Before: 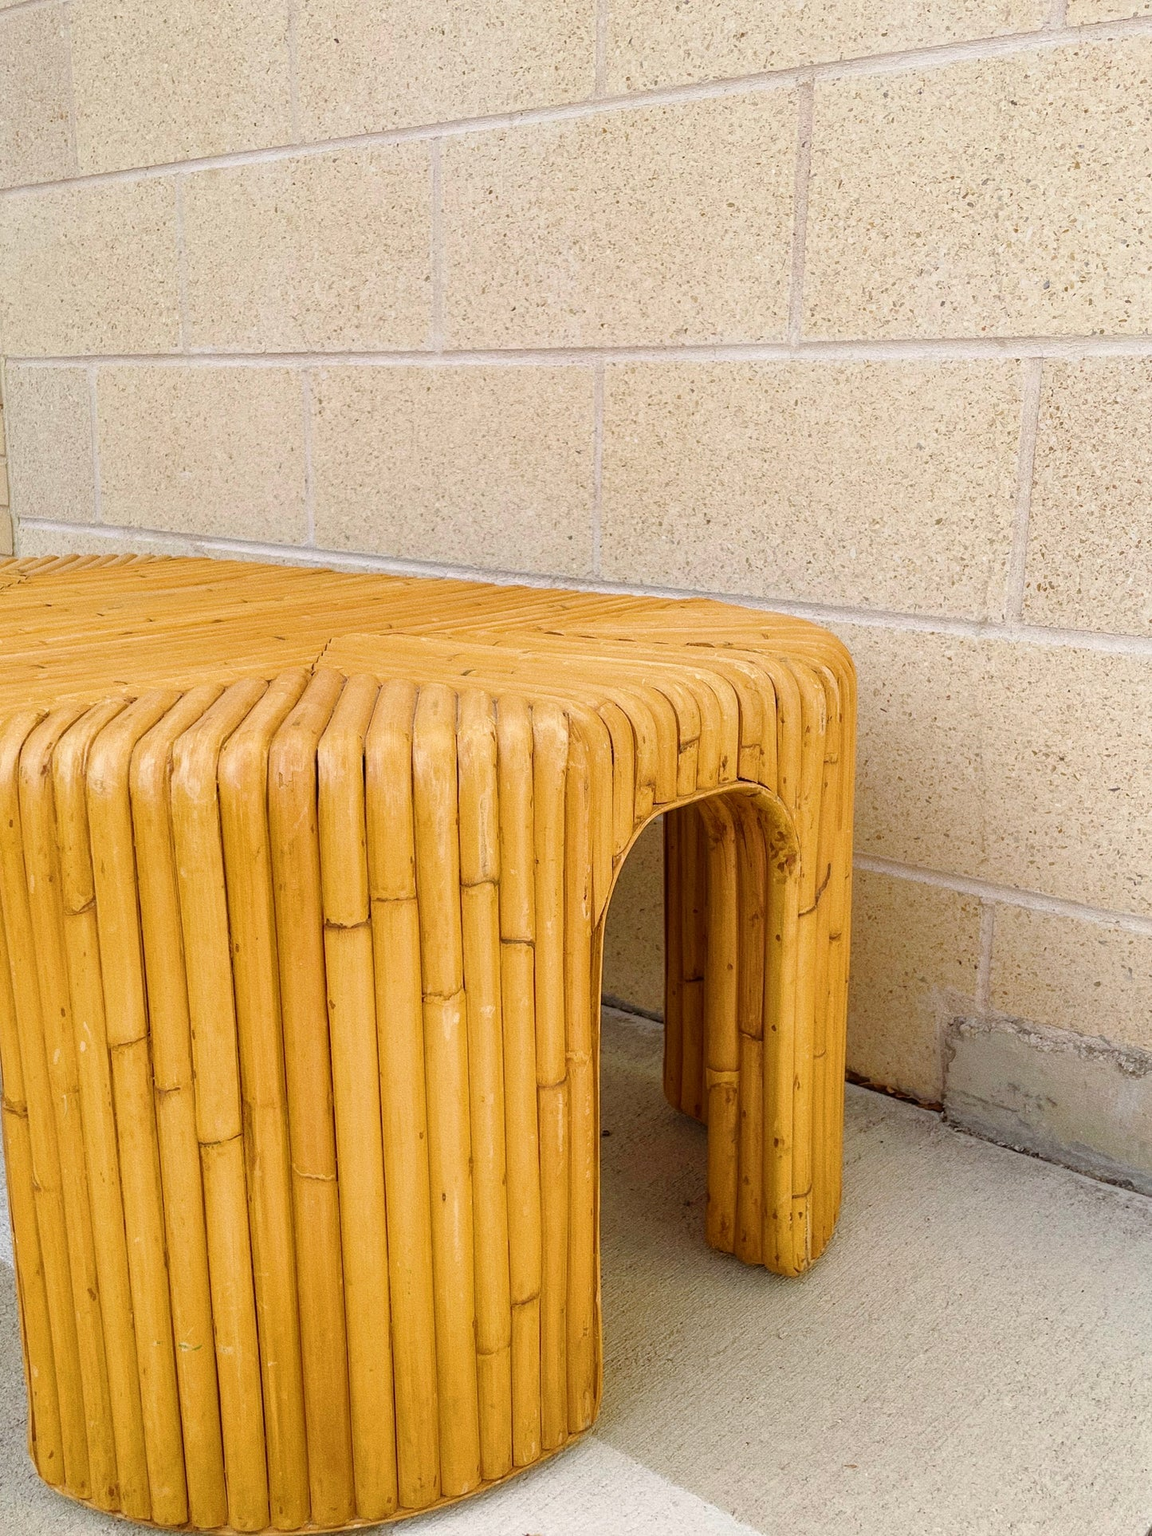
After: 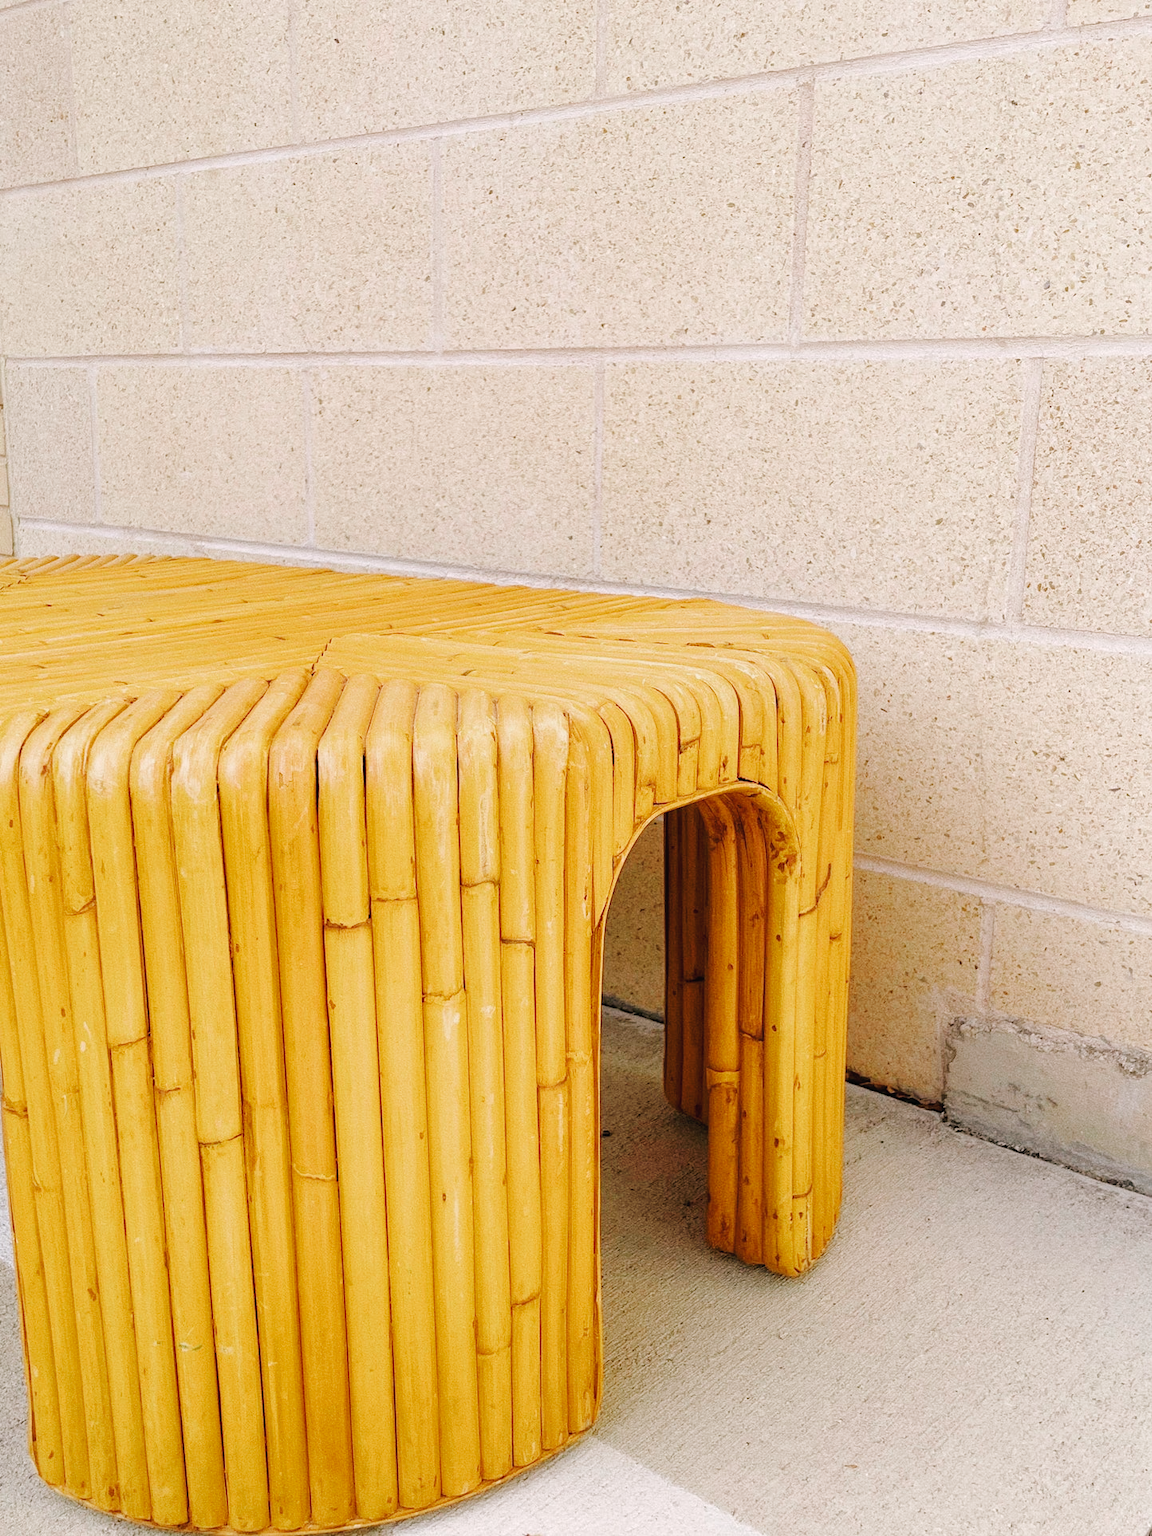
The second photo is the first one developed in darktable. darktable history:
tone curve: curves: ch0 [(0, 0) (0.003, 0.009) (0.011, 0.009) (0.025, 0.01) (0.044, 0.02) (0.069, 0.032) (0.1, 0.048) (0.136, 0.092) (0.177, 0.153) (0.224, 0.217) (0.277, 0.306) (0.335, 0.402) (0.399, 0.488) (0.468, 0.574) (0.543, 0.648) (0.623, 0.716) (0.709, 0.783) (0.801, 0.851) (0.898, 0.92) (1, 1)], preserve colors none
color look up table: target L [92.14, 90.04, 86.92, 86.2, 69.76, 63.49, 58.88, 52.5, 42.17, 37.5, 22.29, 200.57, 89.54, 80.1, 61.7, 57.91, 60.13, 50.09, 49.32, 46.57, 42.04, 37.7, 30.6, 17.62, 98.13, 82.9, 73.21, 70.53, 70.09, 60.2, 58.64, 67.94, 51.74, 42.12, 39.85, 36.29, 31.2, 31.19, 31.38, 13.57, 6.365, 84.36, 79.55, 63.23, 59.24, 60.52, 36.69, 32.4, 6.729], target a [-23.22, -21.41, -38.09, -40.51, -18.13, -39.4, -59.41, -27.55, -16.93, -30.11, -19.47, 0, 4.301, 12.45, 30.26, 61.84, 16.4, 8.887, 46.84, 72.38, 47.44, 54.7, 5.206, 25.77, 2.595, 33.16, 37.14, 21.13, 32.2, 45.8, 71.24, 54.39, 63.21, 5.967, 15.89, 40.74, 42.41, 21.97, 19.48, 22.27, 21.52, -43.93, -33.78, -41.99, -20.27, -15.24, -20.56, -5.609, -4.938], target b [47.43, 16.85, 27.87, 10.74, 8.735, 21.55, 37.56, 39.89, 21.32, 21.04, 16.56, 0, 23.2, 64.46, 36.43, 32.82, 9.2, 45.85, 18.66, 51.87, 42.75, 41.31, 3.45, 17.69, -2.003, -19.38, 2.019, -23.05, -38.6, -19.97, -30.2, -39.83, -2.976, -63.87, -38.54, -55.47, -8.448, -12.96, -73.16, -36.81, -19.47, -18.24, -23.64, -2.726, -44.36, -15.78, -4.033, -25.52, -9.063], num patches 49
